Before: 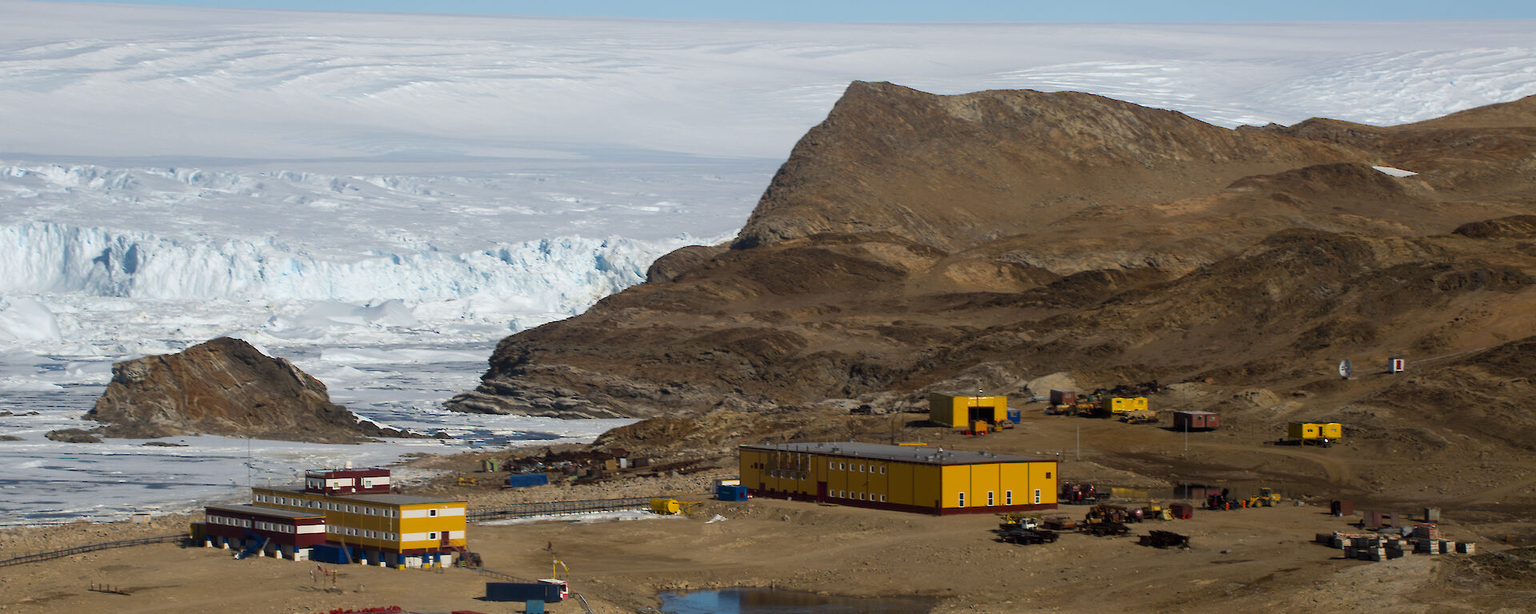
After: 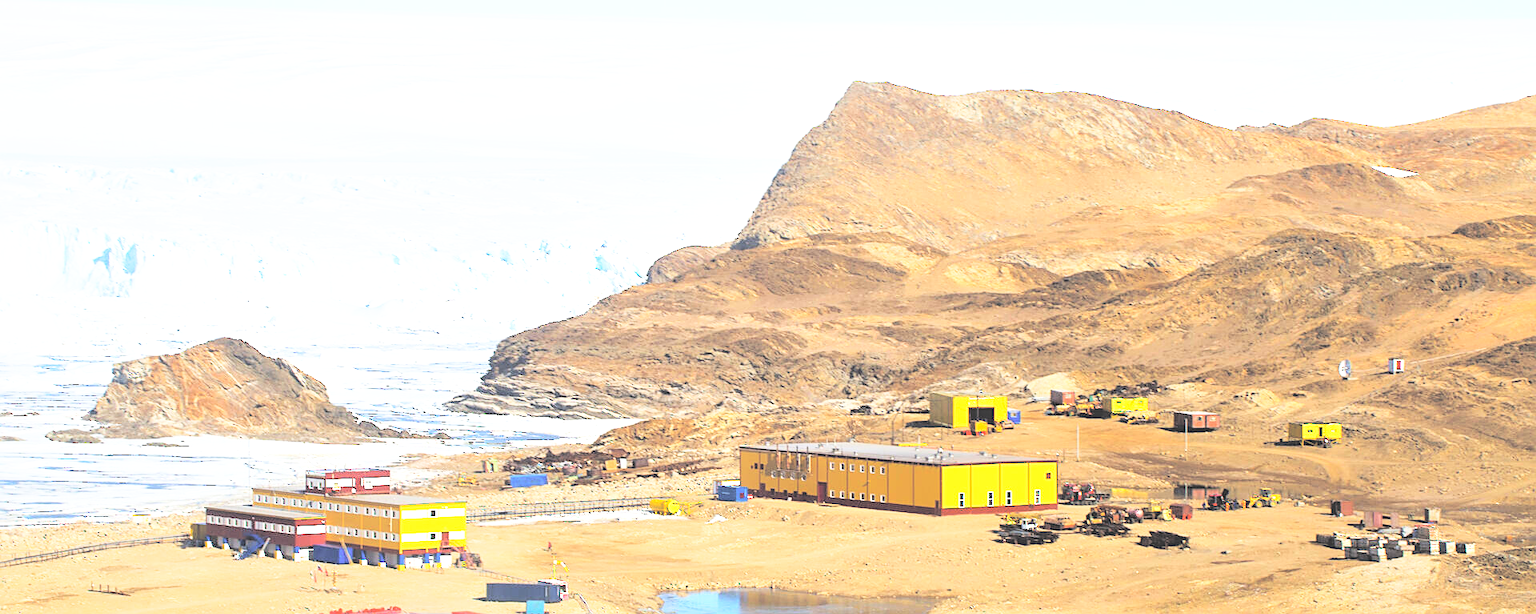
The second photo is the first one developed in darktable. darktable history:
exposure: black level correction -0.002, exposure 0.529 EV, compensate exposure bias true, compensate highlight preservation false
sharpen: on, module defaults
contrast brightness saturation: brightness 0.997
base curve: curves: ch0 [(0, 0) (0.007, 0.004) (0.027, 0.03) (0.046, 0.07) (0.207, 0.54) (0.442, 0.872) (0.673, 0.972) (1, 1)], preserve colors none
local contrast: mode bilateral grid, contrast 19, coarseness 50, detail 120%, midtone range 0.2
